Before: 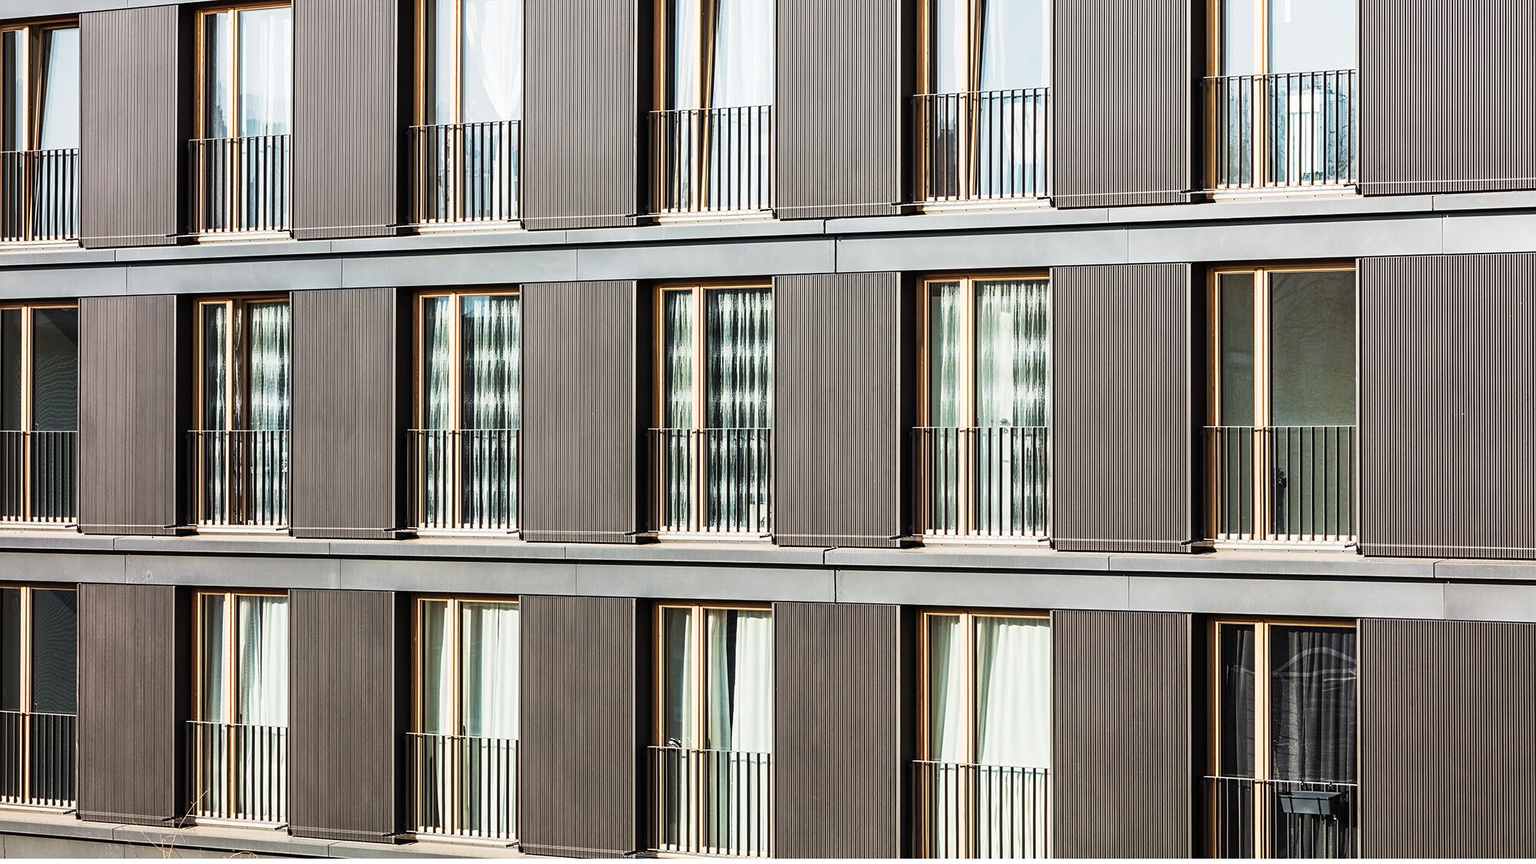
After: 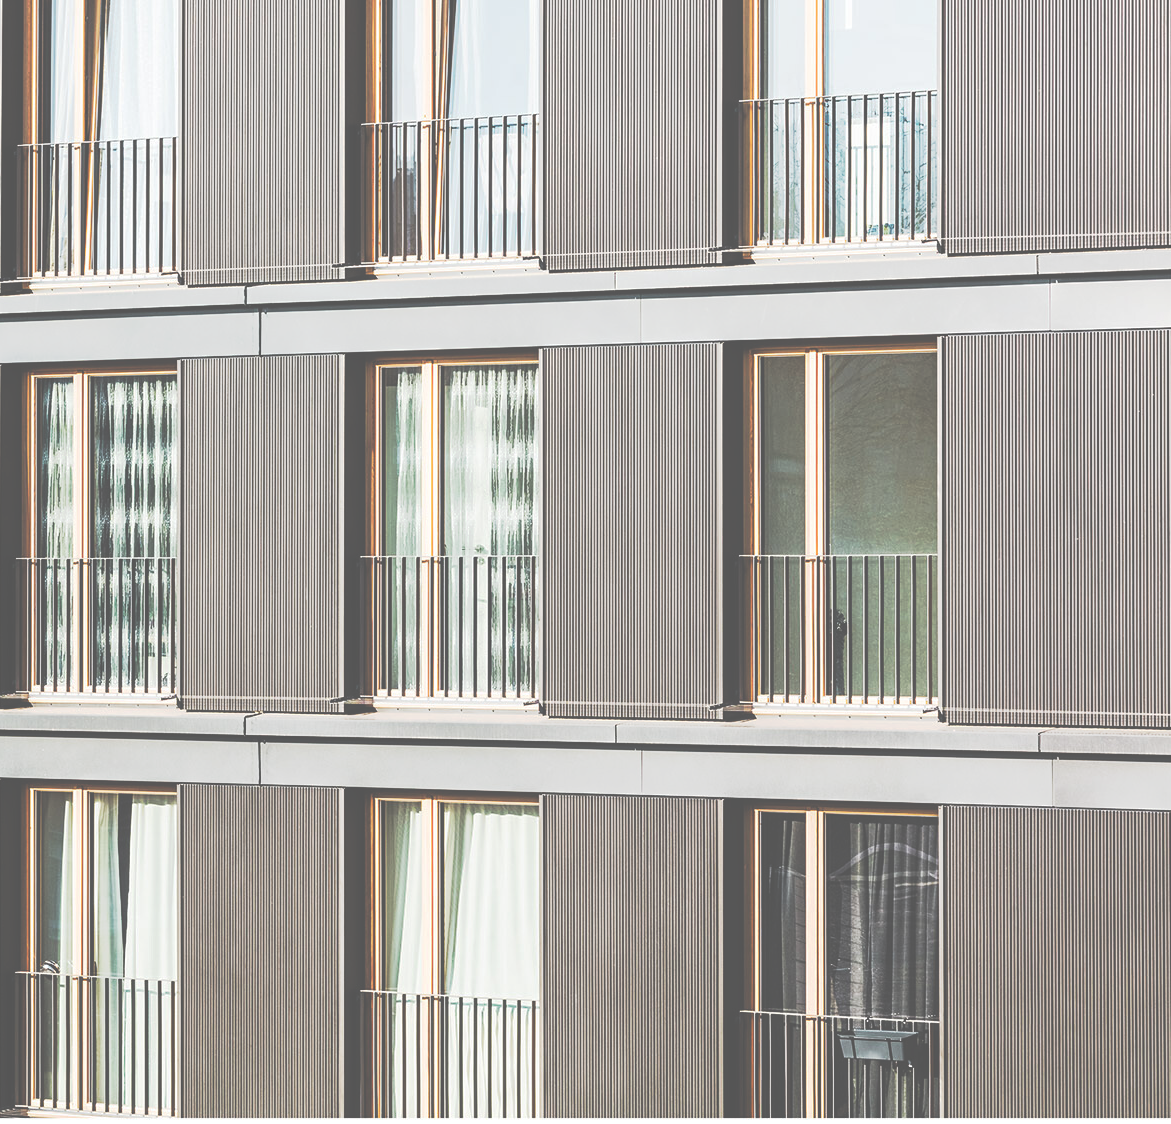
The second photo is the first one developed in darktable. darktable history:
tone curve: curves: ch0 [(0, 0) (0.003, 0.231) (0.011, 0.231) (0.025, 0.231) (0.044, 0.231) (0.069, 0.235) (0.1, 0.24) (0.136, 0.246) (0.177, 0.256) (0.224, 0.279) (0.277, 0.313) (0.335, 0.354) (0.399, 0.428) (0.468, 0.514) (0.543, 0.61) (0.623, 0.728) (0.709, 0.808) (0.801, 0.873) (0.898, 0.909) (1, 1)], preserve colors none
exposure: black level correction -0.087, compensate highlight preservation false
crop: left 41.402%
